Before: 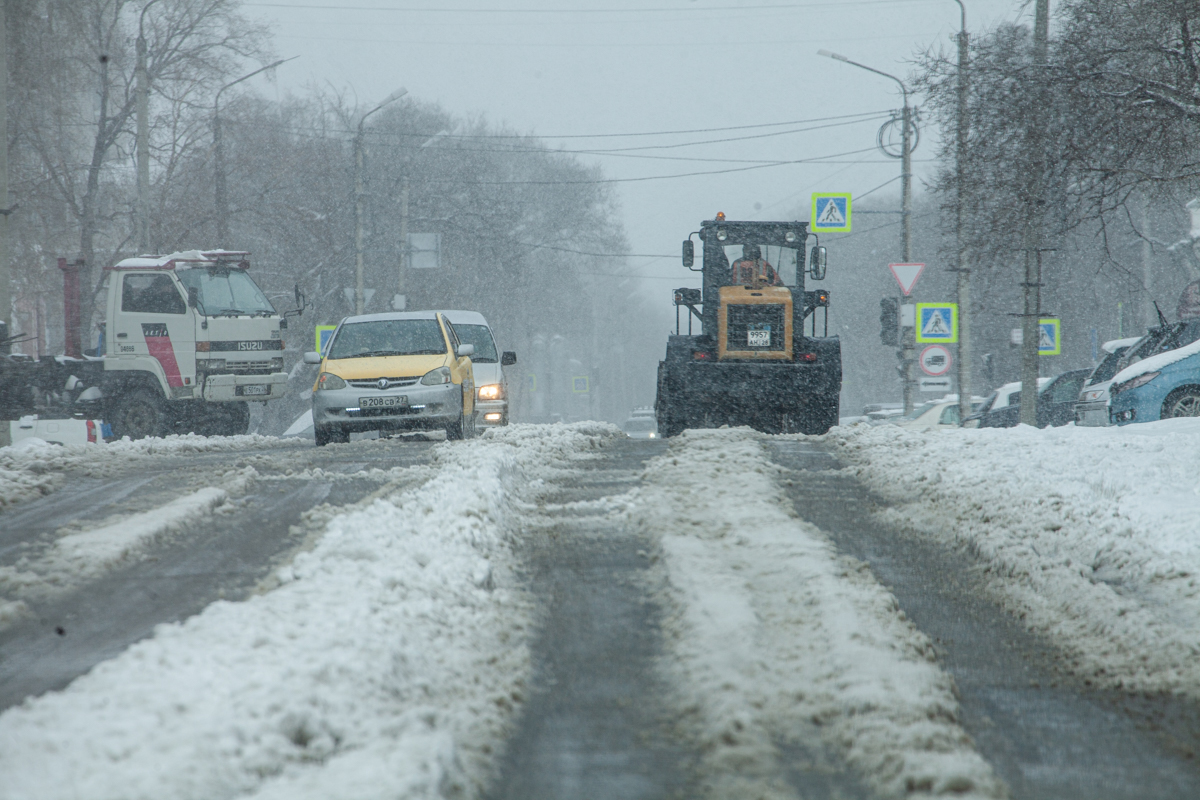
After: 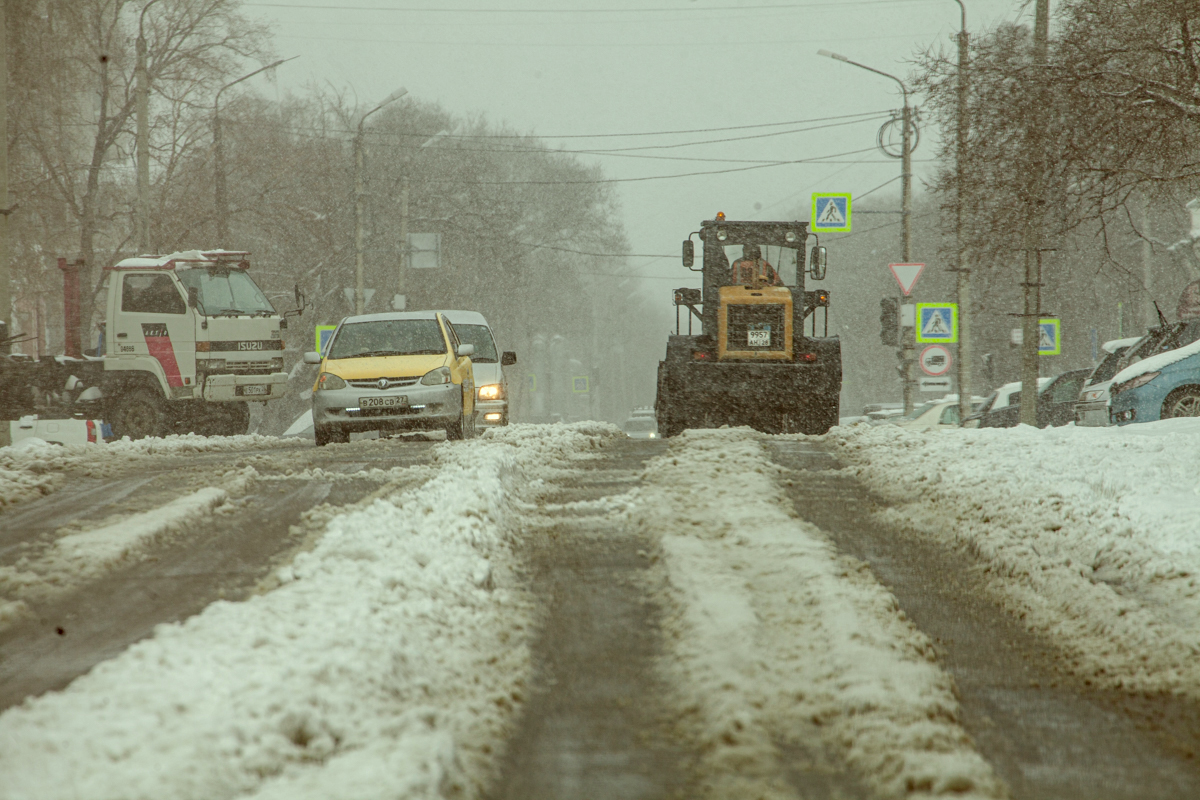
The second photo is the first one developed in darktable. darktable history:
haze removal: compatibility mode true, adaptive false
color correction: highlights a* -5.94, highlights b* 9.48, shadows a* 10.12, shadows b* 23.94
